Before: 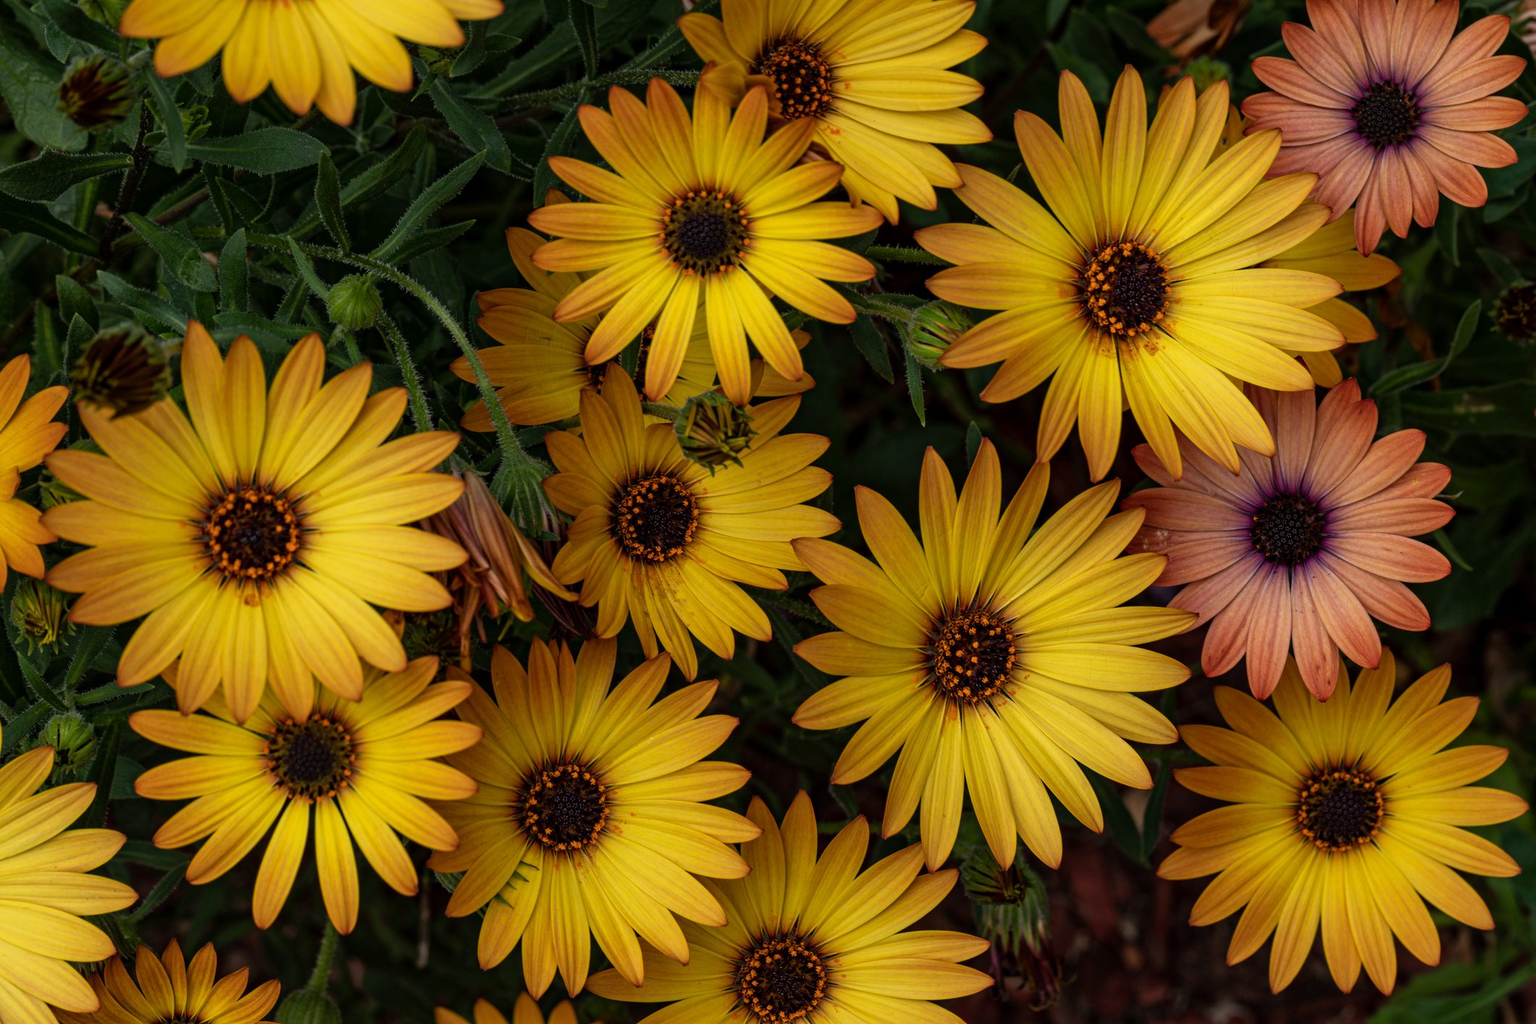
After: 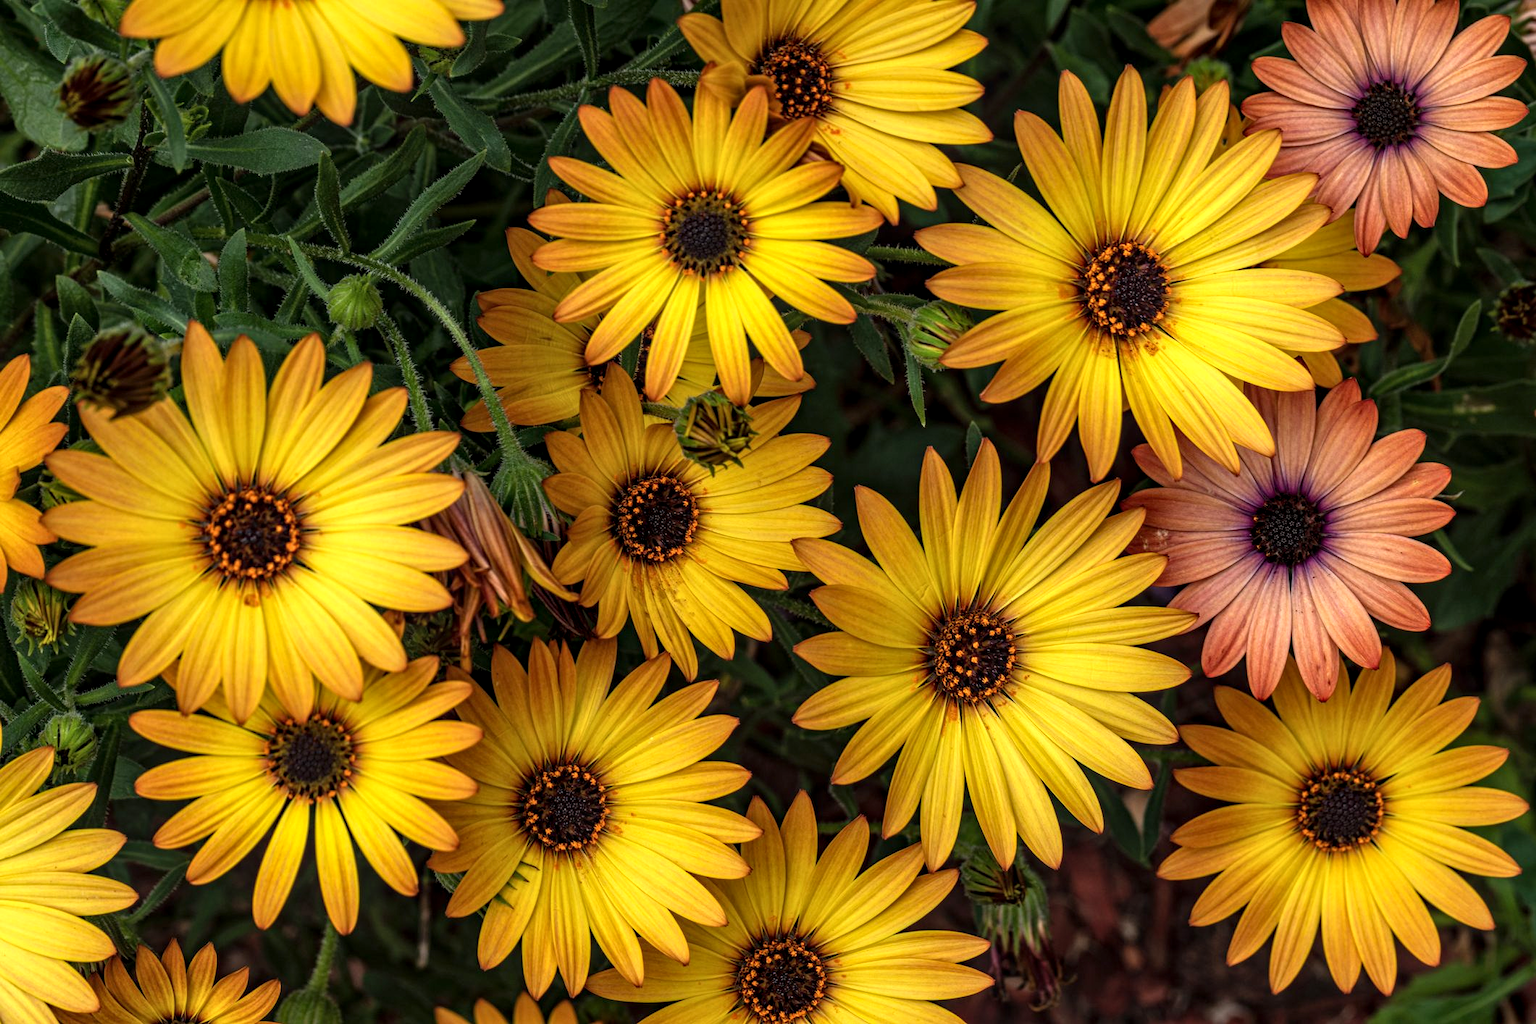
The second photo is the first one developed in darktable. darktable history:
exposure: exposure 0.603 EV, compensate highlight preservation false
local contrast: detail 130%
sharpen: radius 5.277, amount 0.317, threshold 26.898
